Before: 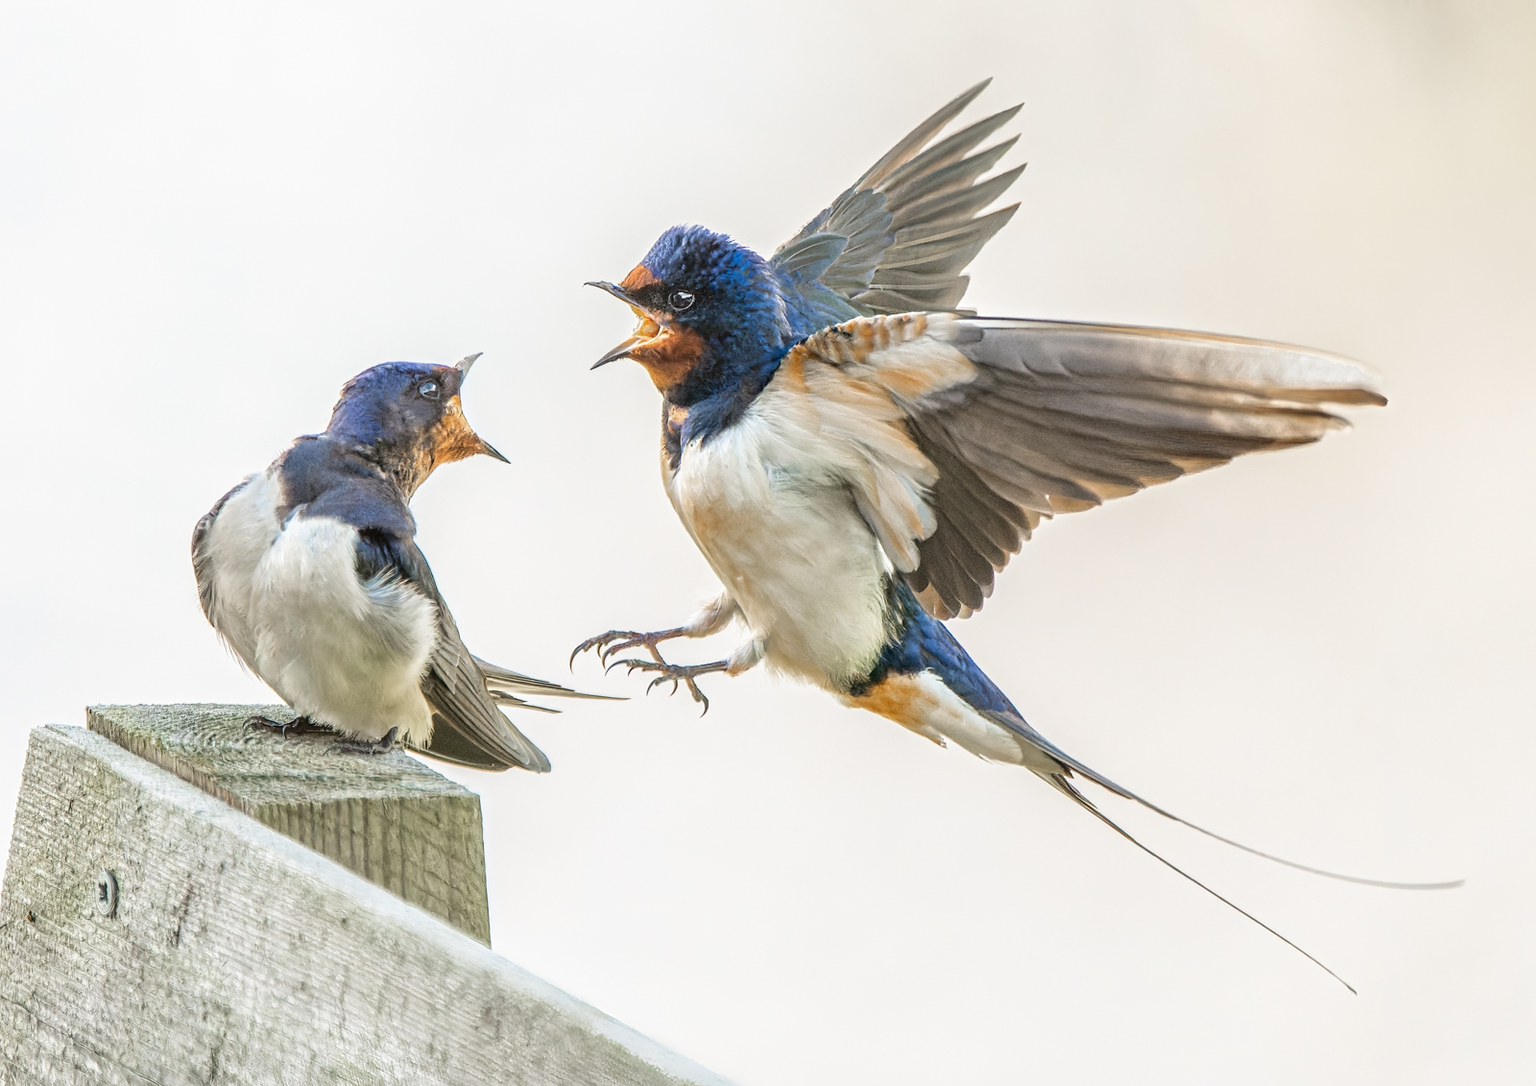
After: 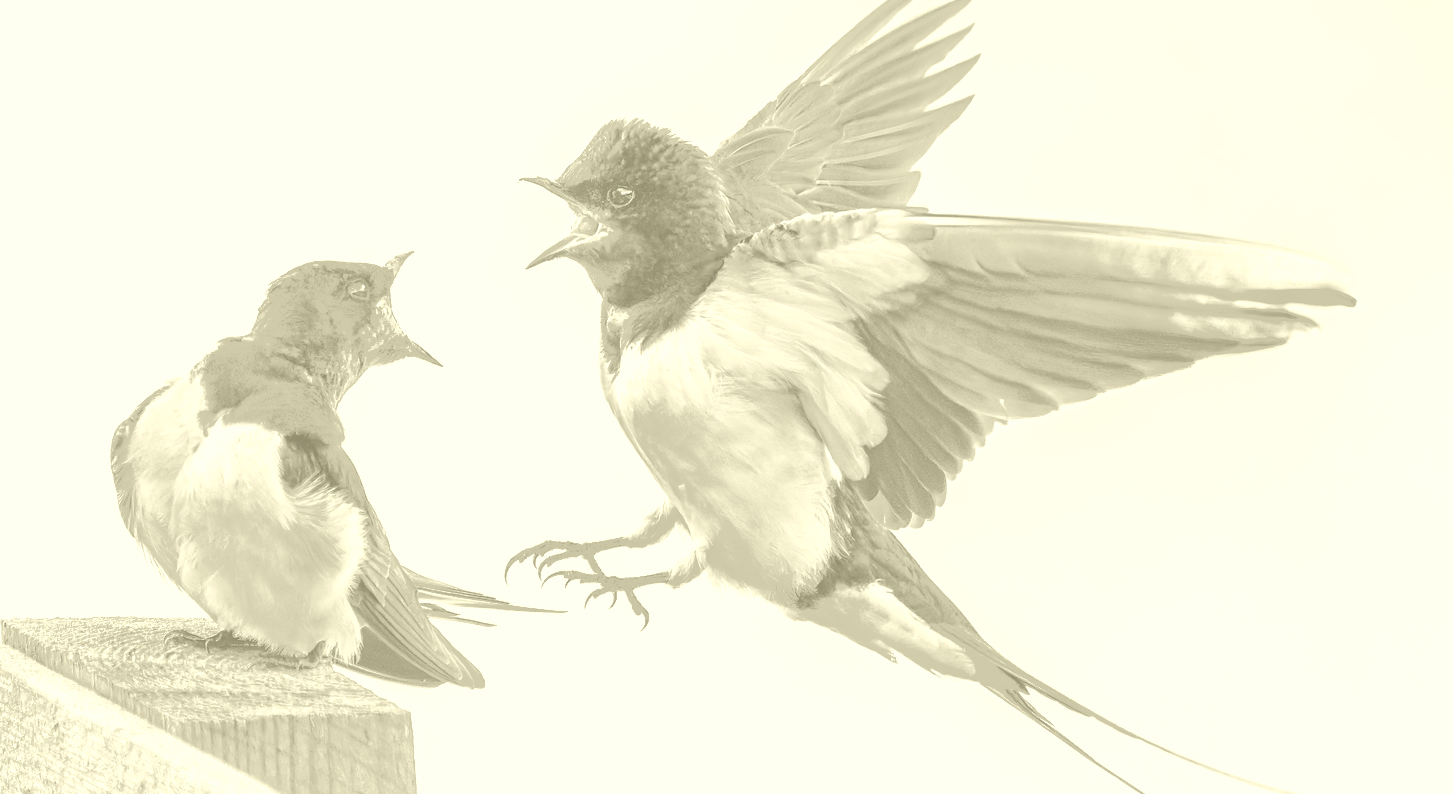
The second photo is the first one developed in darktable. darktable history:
crop: left 5.596%, top 10.314%, right 3.534%, bottom 19.395%
contrast brightness saturation: contrast 0.22
colorize: hue 43.2°, saturation 40%, version 1
exposure: exposure 0.2 EV, compensate highlight preservation false
shadows and highlights: shadows 40, highlights -60
